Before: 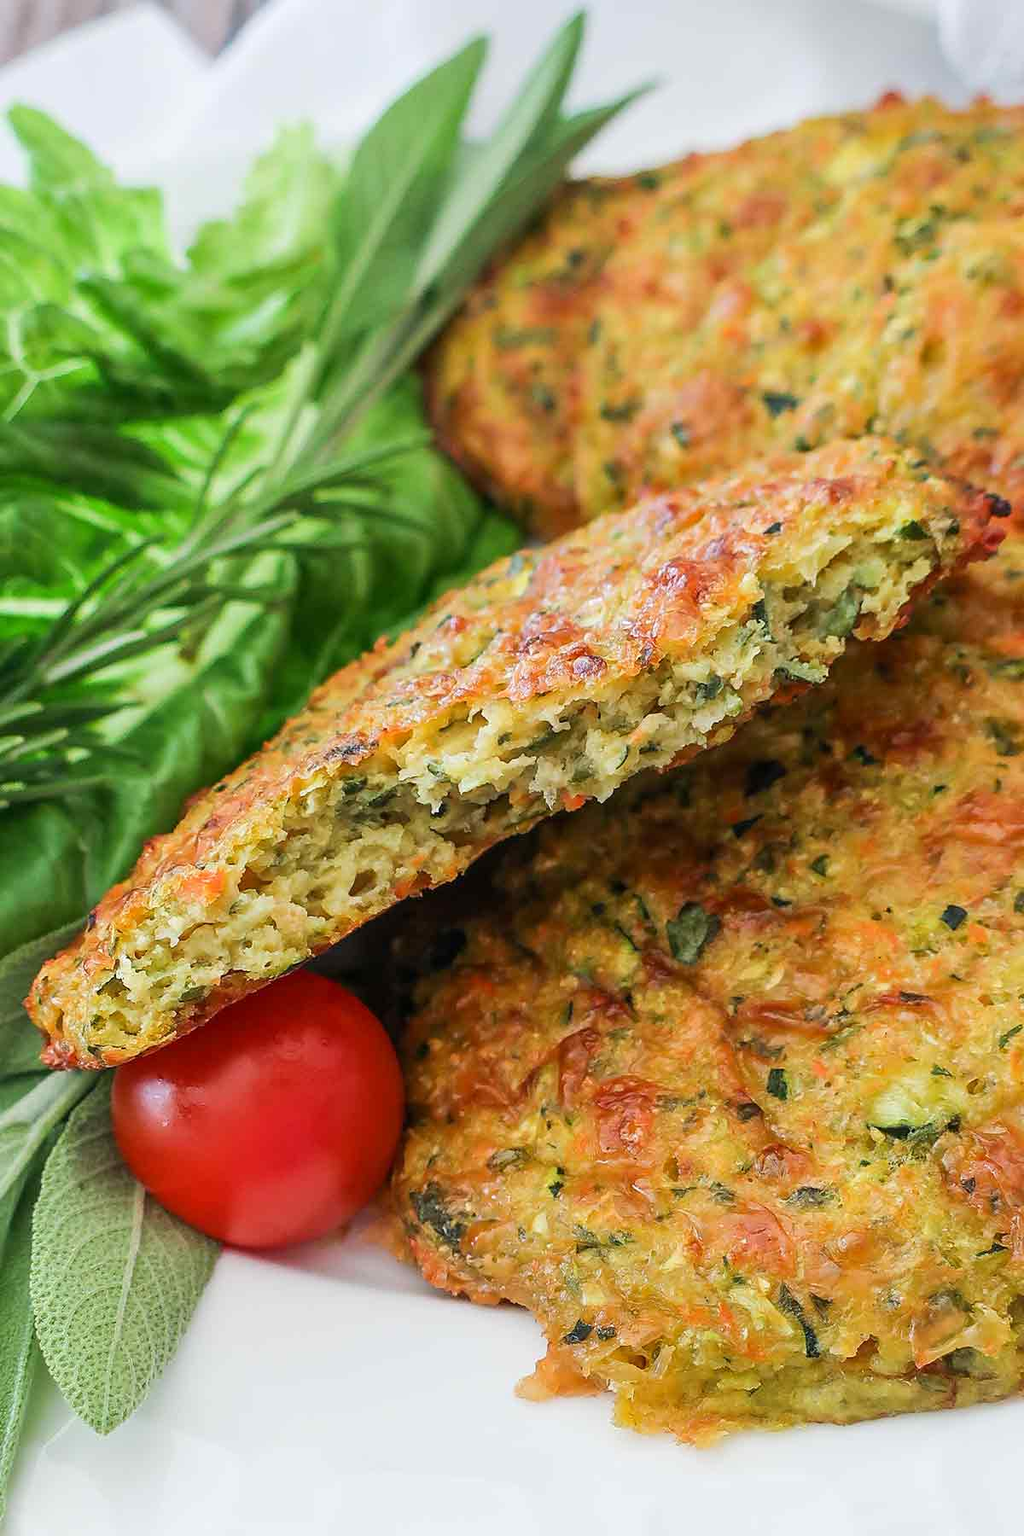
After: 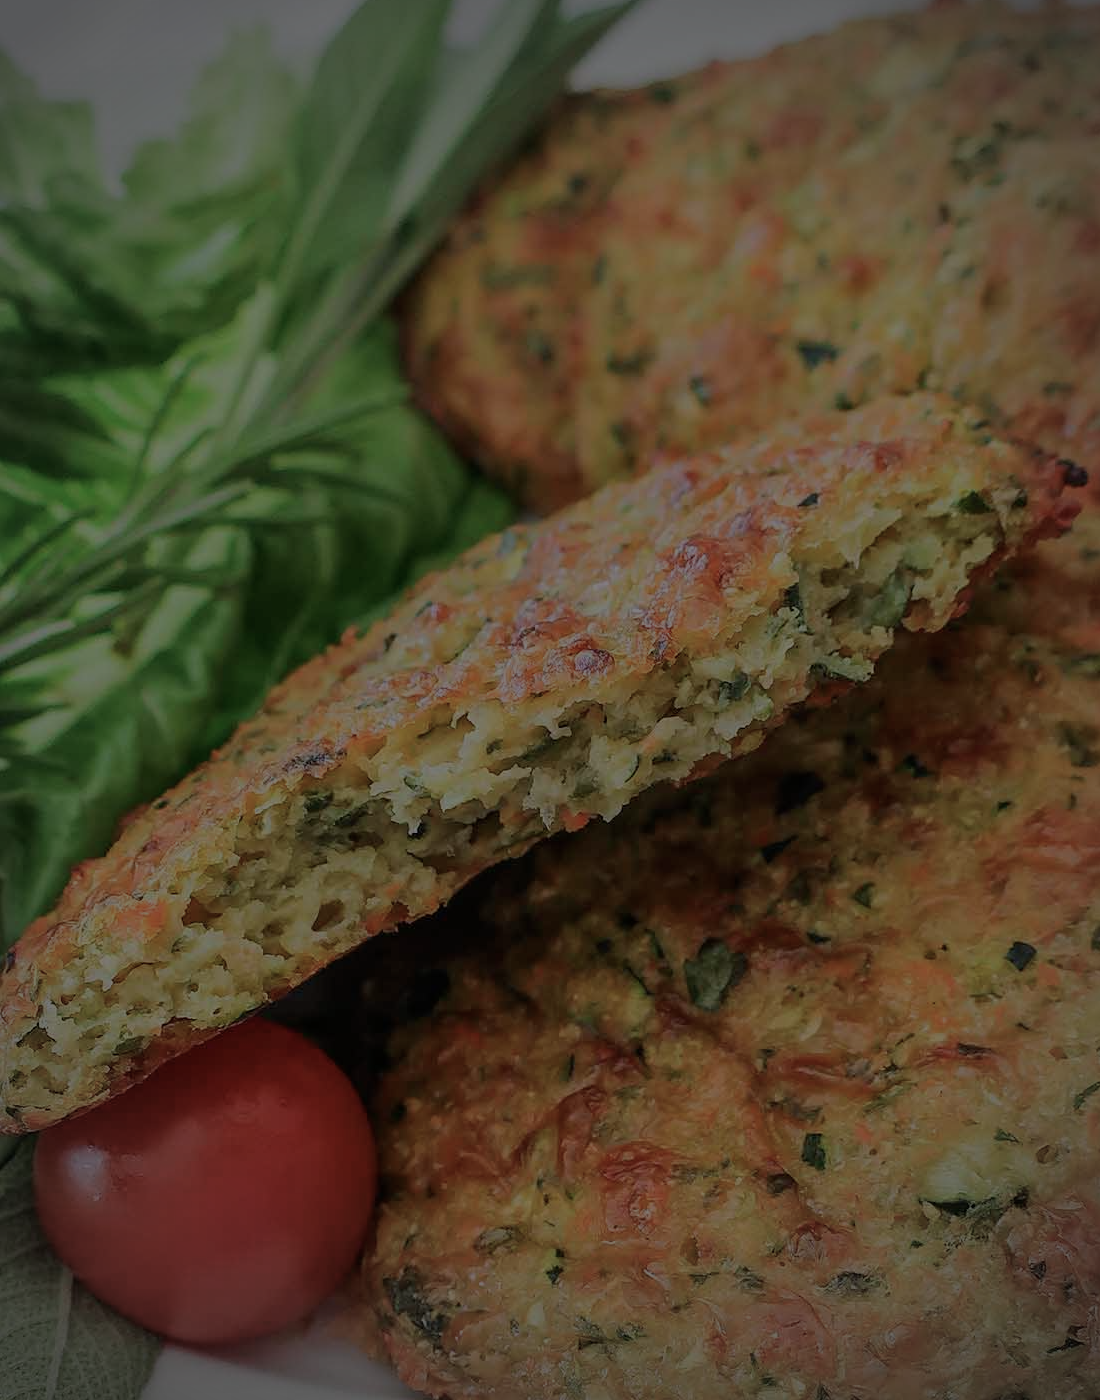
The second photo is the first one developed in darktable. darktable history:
exposure: exposure 0.2 EV, compensate highlight preservation false
color balance rgb: perceptual brilliance grading › global brilliance -48.39%
crop: left 8.155%, top 6.611%, bottom 15.385%
vignetting: fall-off start 71.74%
